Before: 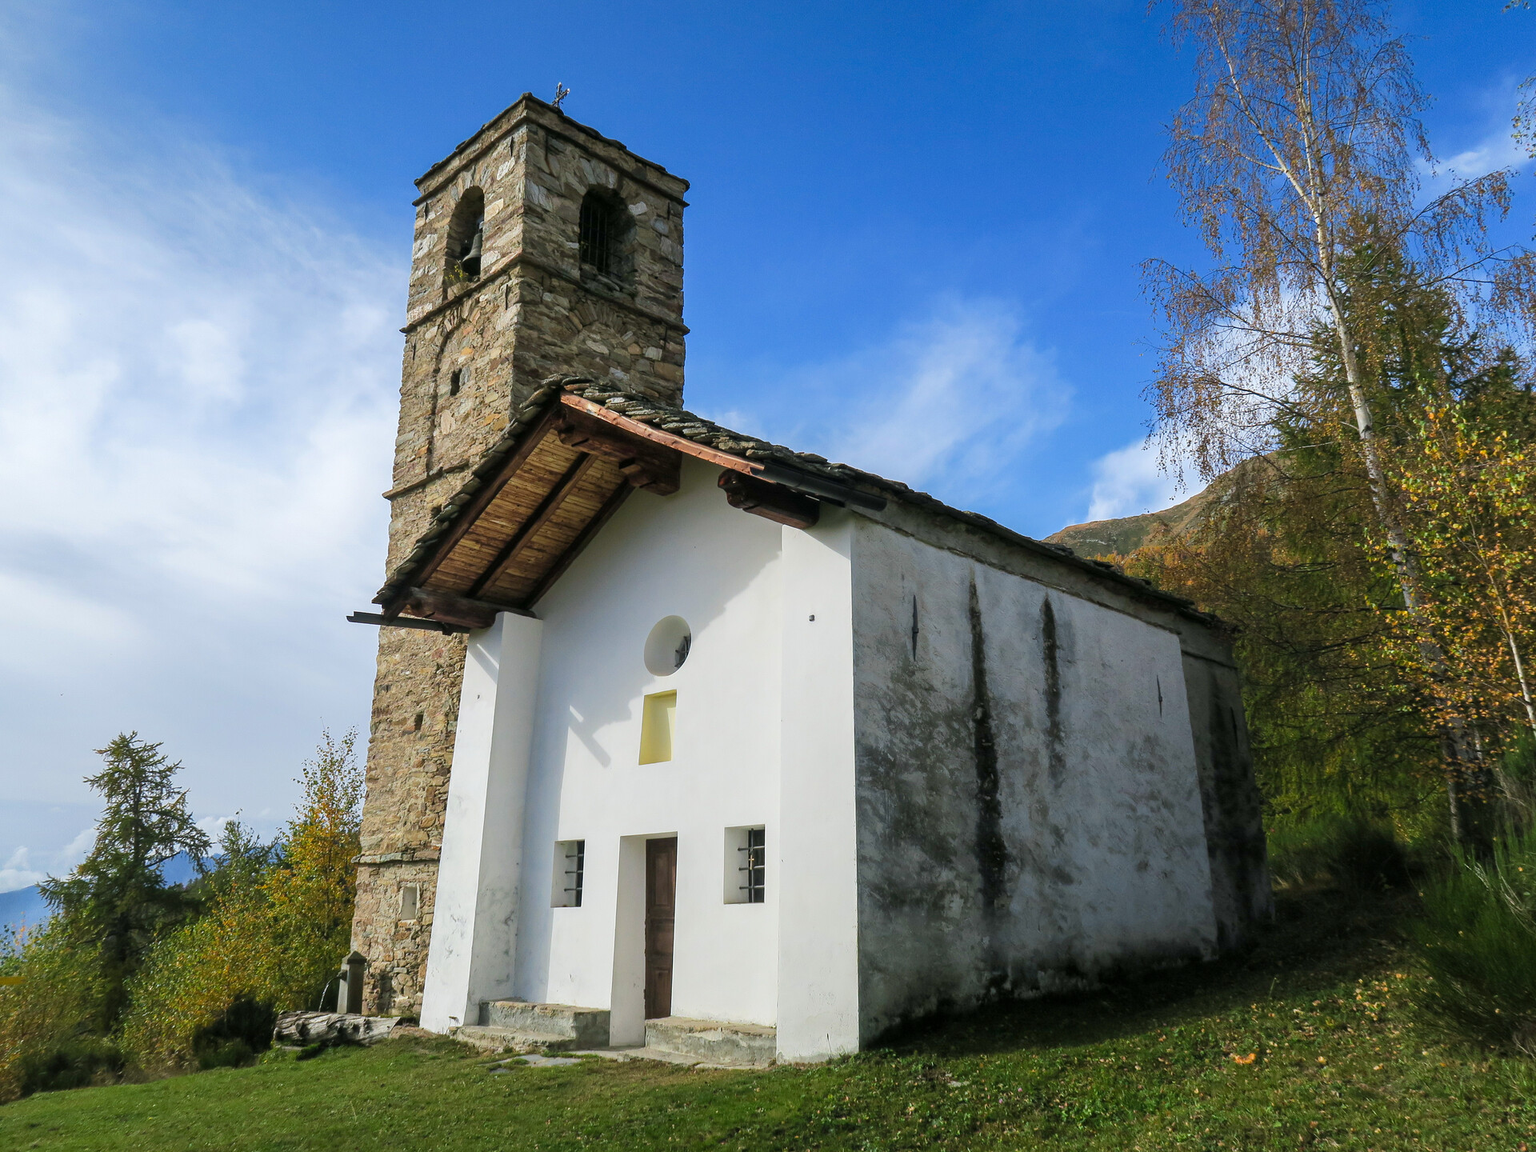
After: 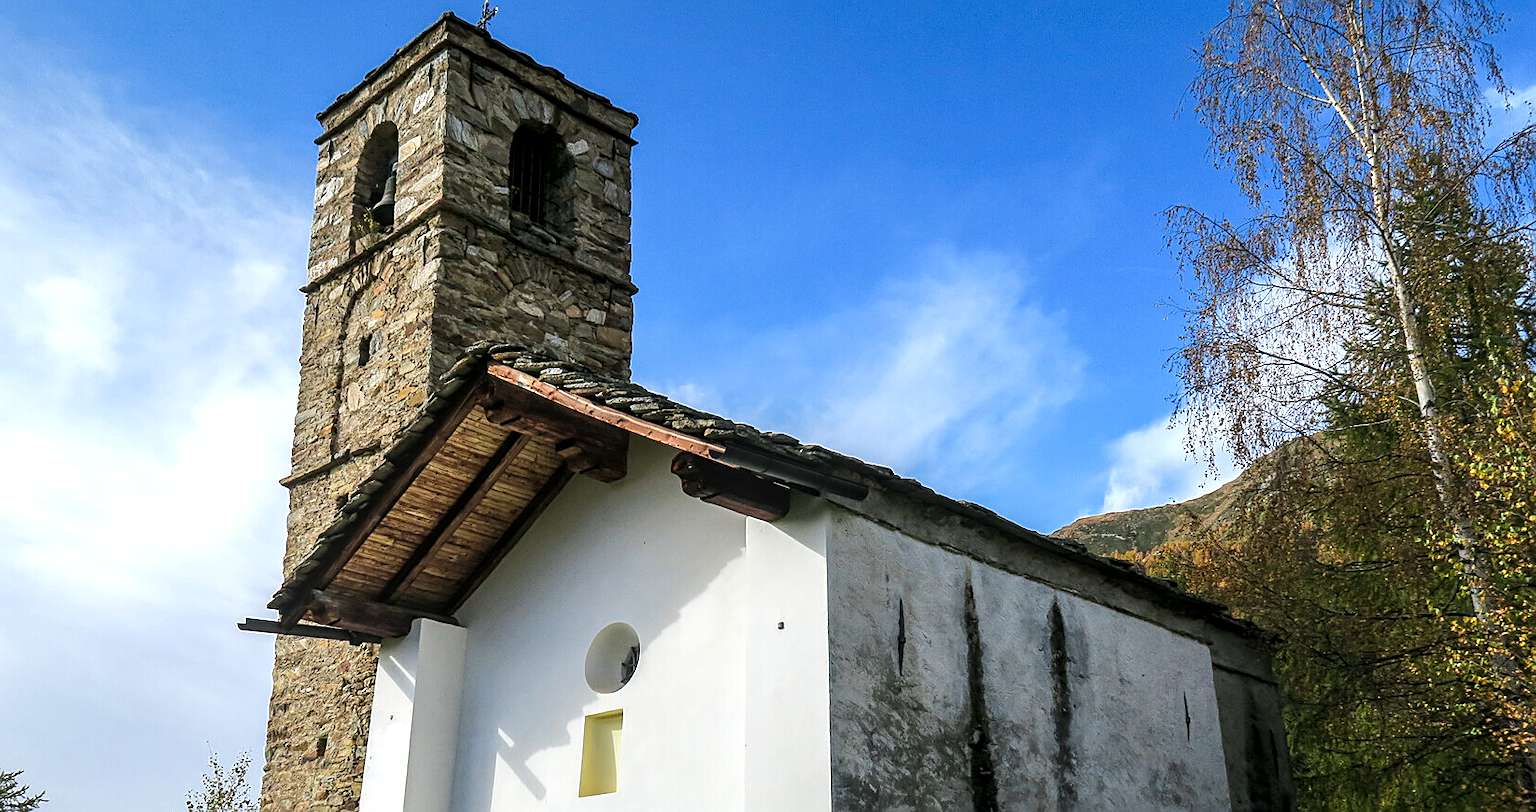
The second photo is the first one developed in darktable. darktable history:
sharpen: on, module defaults
local contrast: on, module defaults
tone equalizer: -8 EV -0.417 EV, -7 EV -0.389 EV, -6 EV -0.333 EV, -5 EV -0.222 EV, -3 EV 0.222 EV, -2 EV 0.333 EV, -1 EV 0.389 EV, +0 EV 0.417 EV, edges refinement/feathering 500, mask exposure compensation -1.57 EV, preserve details no
crop and rotate: left 9.345%, top 7.22%, right 4.982%, bottom 32.331%
